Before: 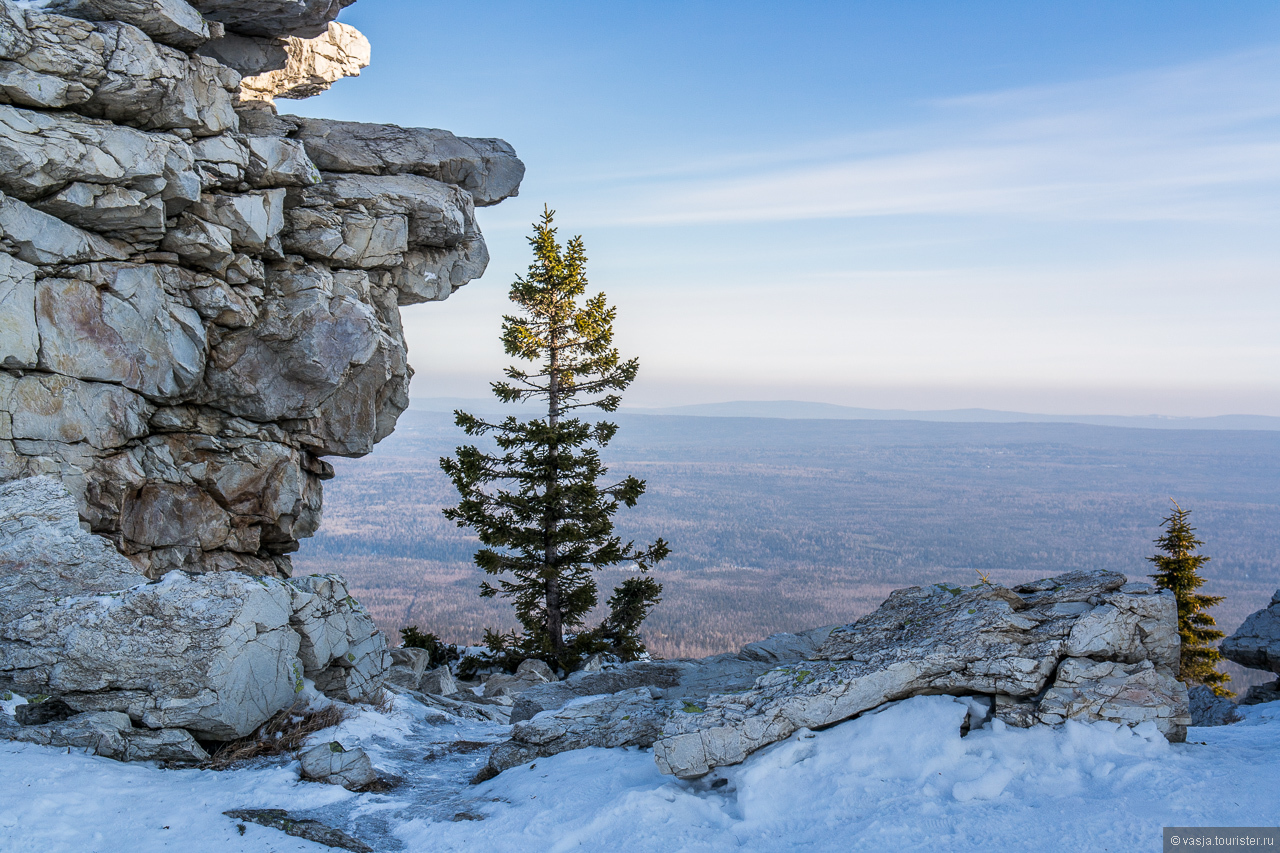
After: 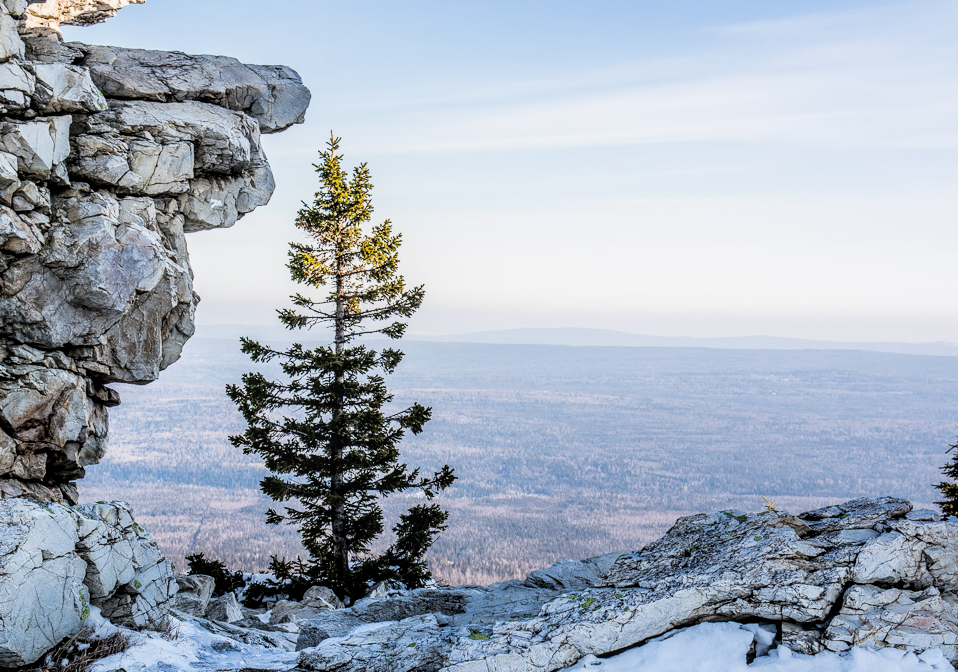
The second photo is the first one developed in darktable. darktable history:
tone equalizer: on, module defaults
exposure: black level correction 0, exposure 0.7 EV, compensate exposure bias true, compensate highlight preservation false
filmic rgb: black relative exposure -5 EV, hardness 2.88, contrast 1.3, highlights saturation mix -30%
crop: left 16.768%, top 8.653%, right 8.362%, bottom 12.485%
local contrast: on, module defaults
